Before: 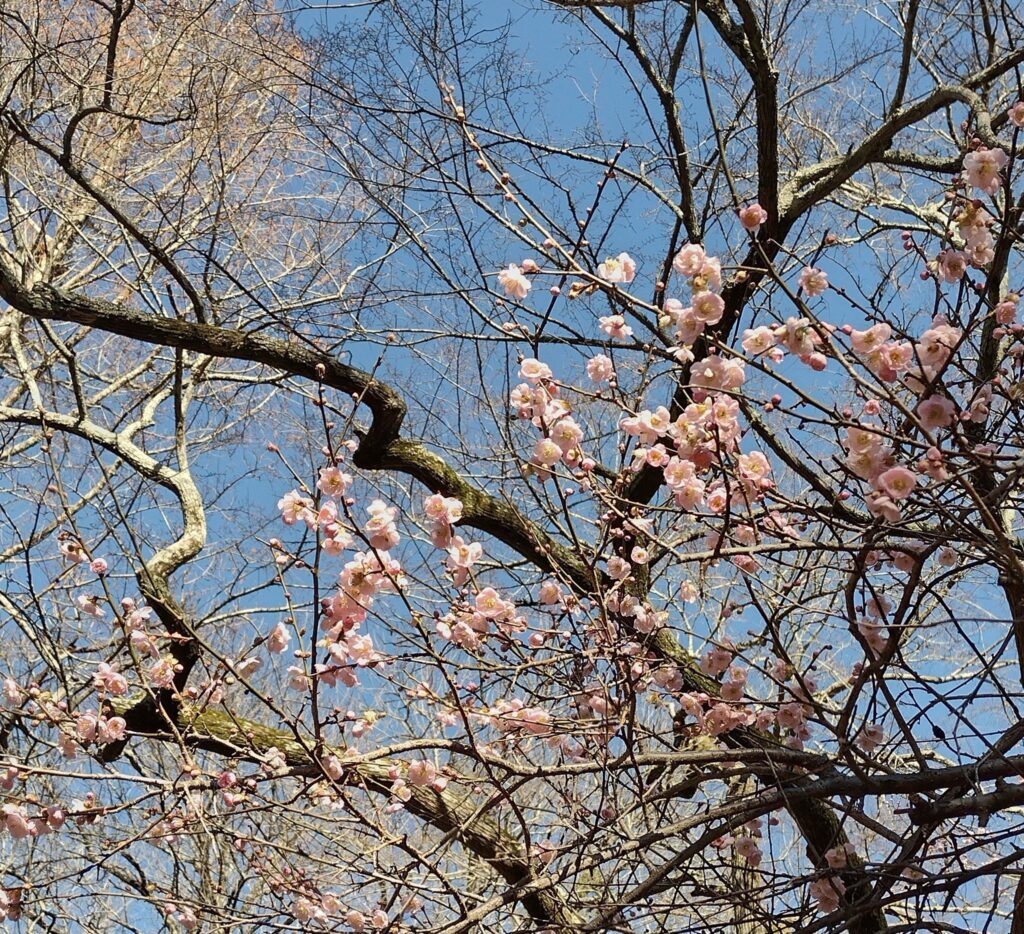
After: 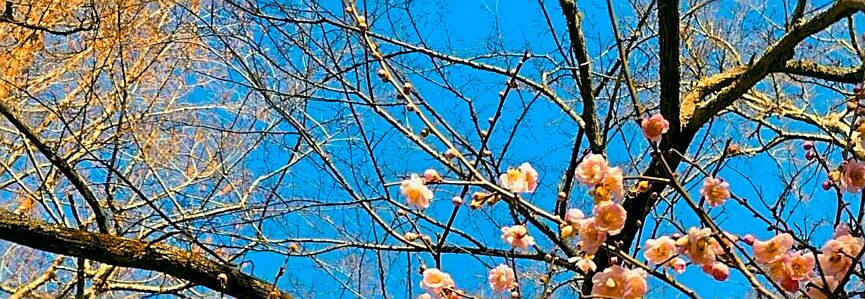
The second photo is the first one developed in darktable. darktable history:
color balance rgb: highlights gain › luminance 5.757%, highlights gain › chroma 2.558%, highlights gain › hue 92.86°, global offset › luminance -0.332%, global offset › chroma 0.115%, global offset › hue 167.23°, linear chroma grading › shadows 17.283%, linear chroma grading › highlights 60.623%, linear chroma grading › global chroma 49.587%, perceptual saturation grading › global saturation 19.745%, global vibrance 20%
crop and rotate: left 9.635%, top 9.683%, right 5.86%, bottom 58.295%
color zones: curves: ch2 [(0, 0.5) (0.143, 0.5) (0.286, 0.416) (0.429, 0.5) (0.571, 0.5) (0.714, 0.5) (0.857, 0.5) (1, 0.5)]
sharpen: on, module defaults
color correction: highlights b* 0.023
